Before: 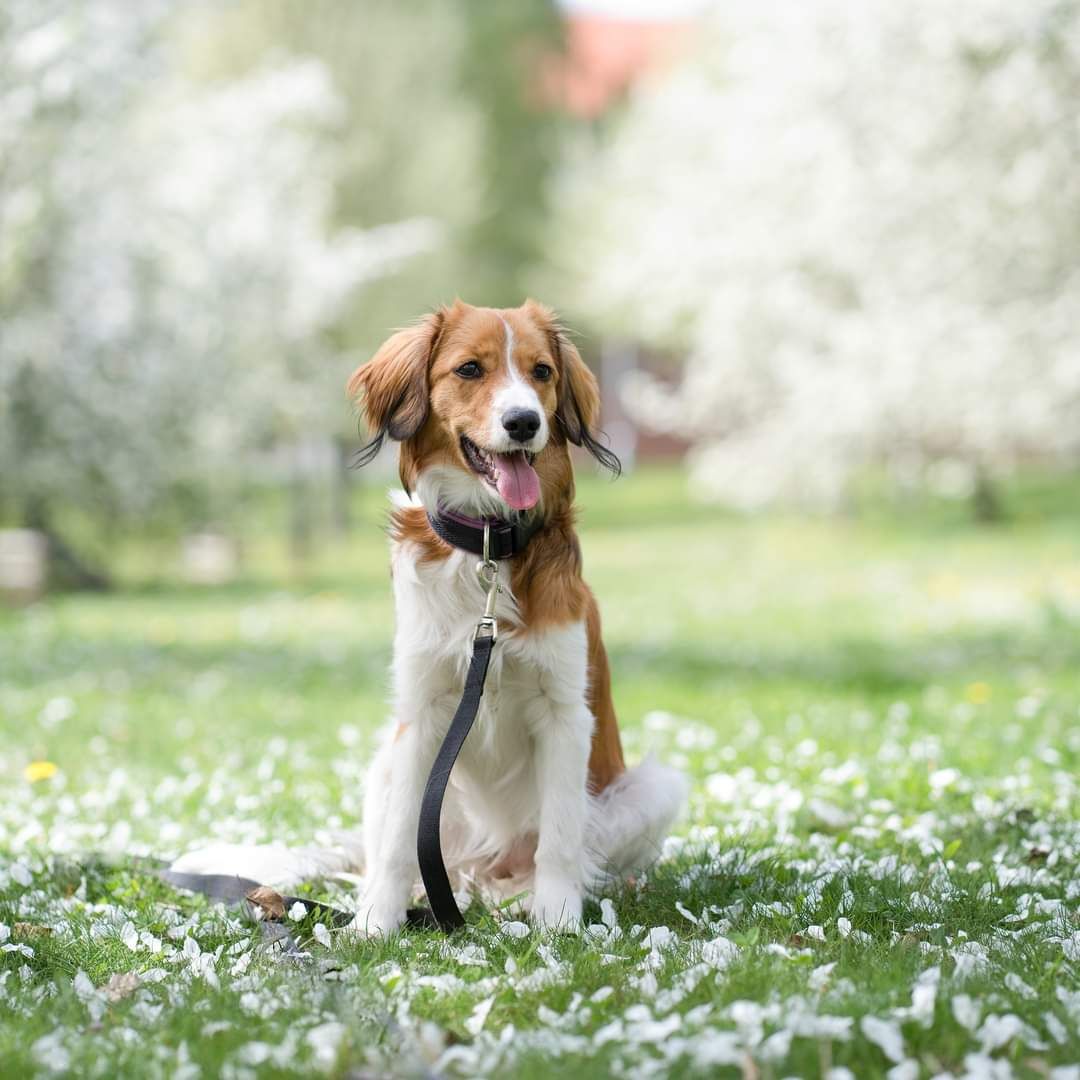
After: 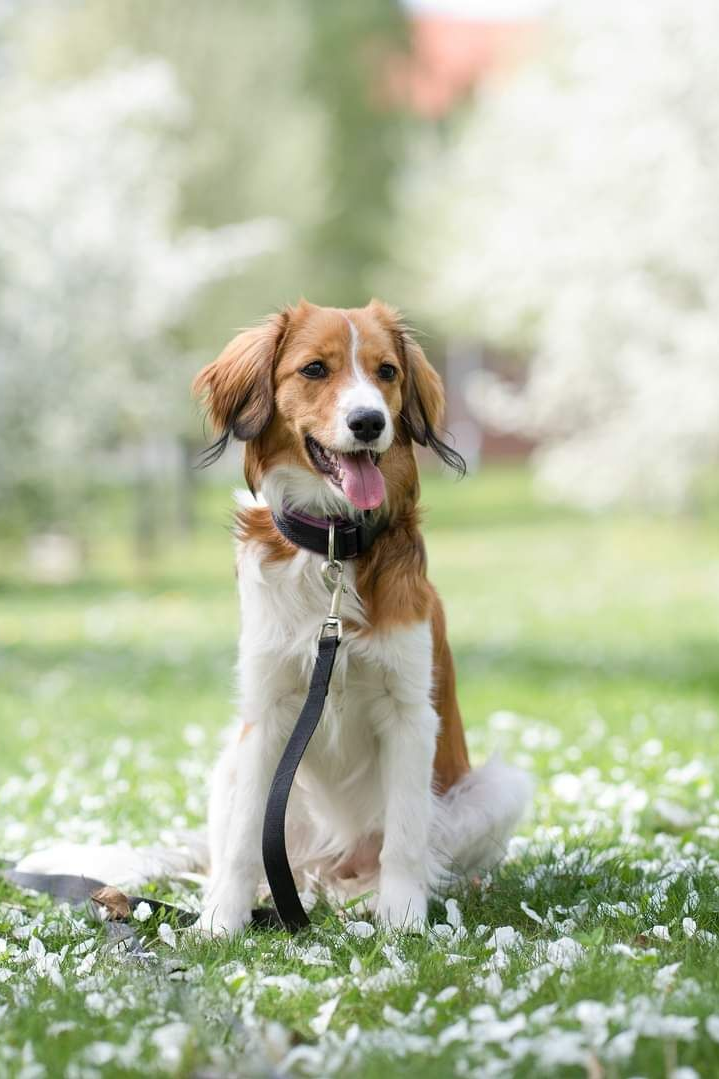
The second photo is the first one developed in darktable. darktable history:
crop and rotate: left 14.381%, right 18.977%
